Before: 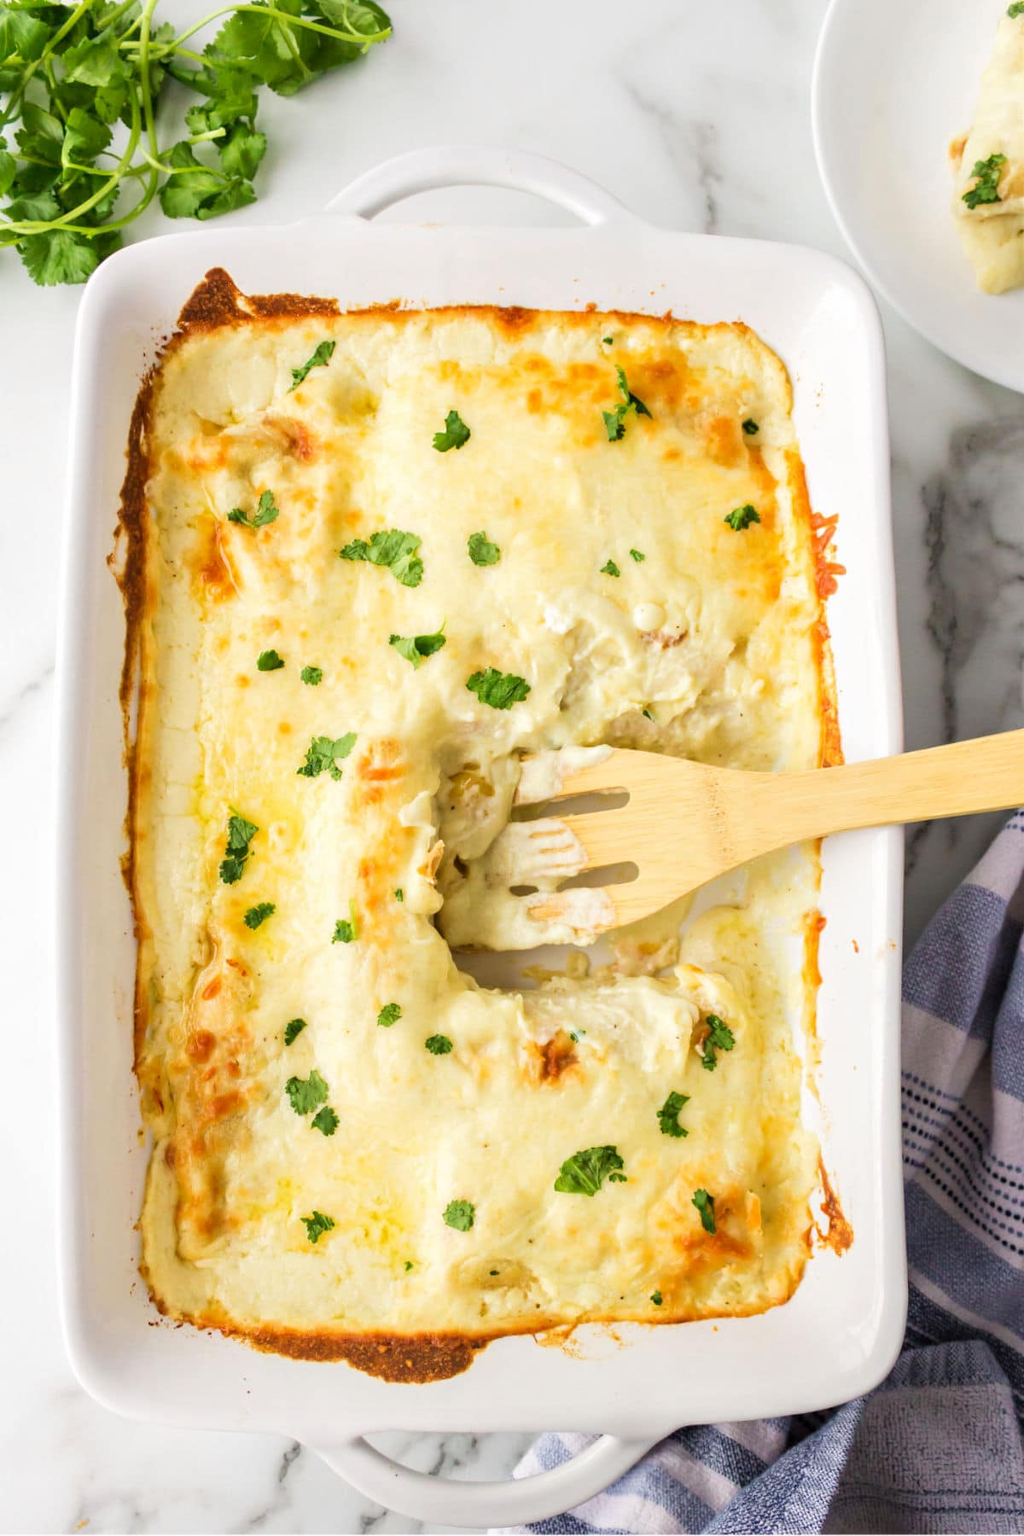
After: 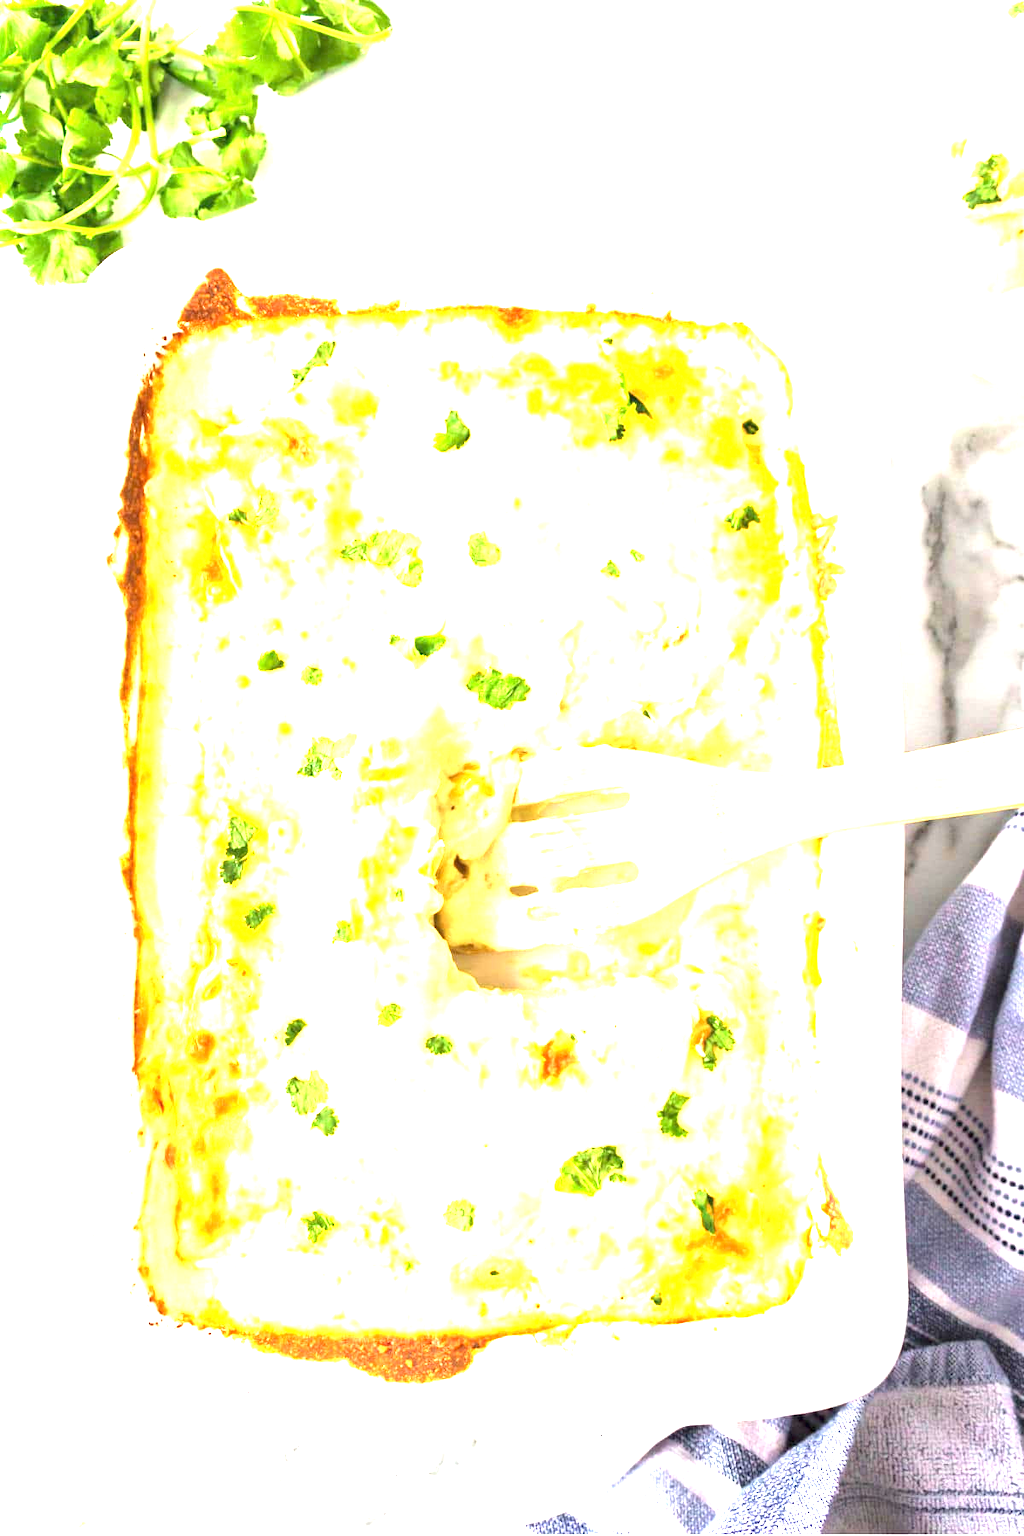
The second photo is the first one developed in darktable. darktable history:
exposure: black level correction 0, exposure 2.327 EV, compensate exposure bias true, compensate highlight preservation false
local contrast: mode bilateral grid, contrast 15, coarseness 36, detail 105%, midtone range 0.2
